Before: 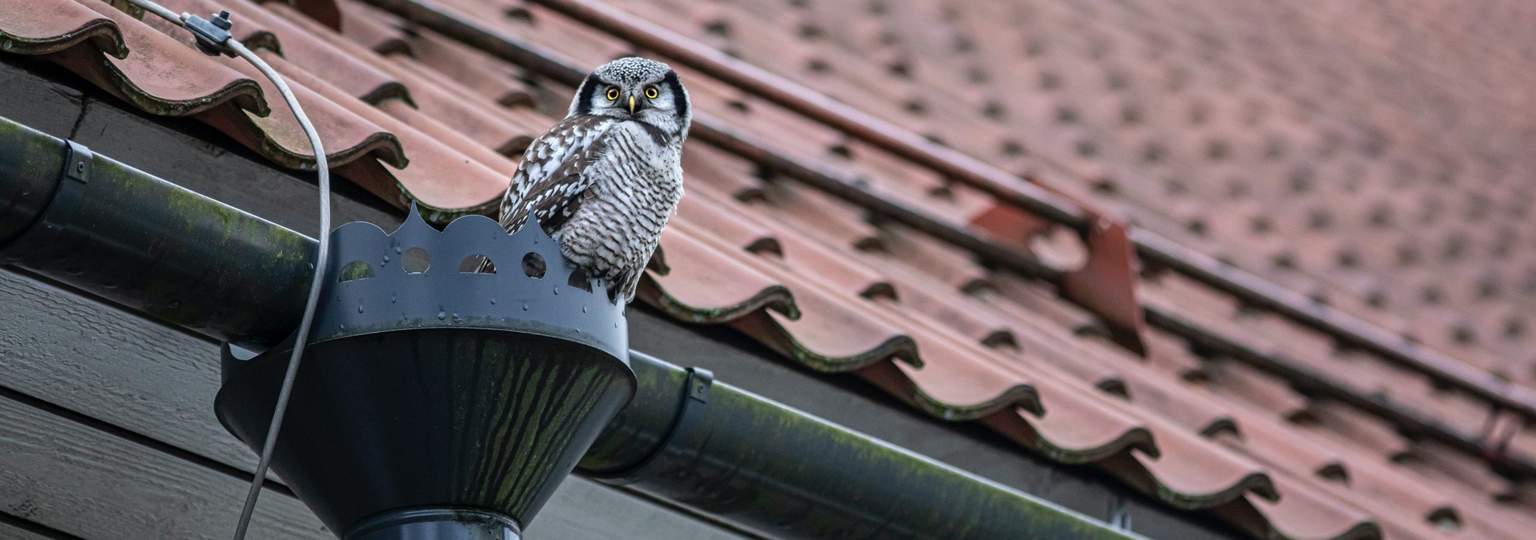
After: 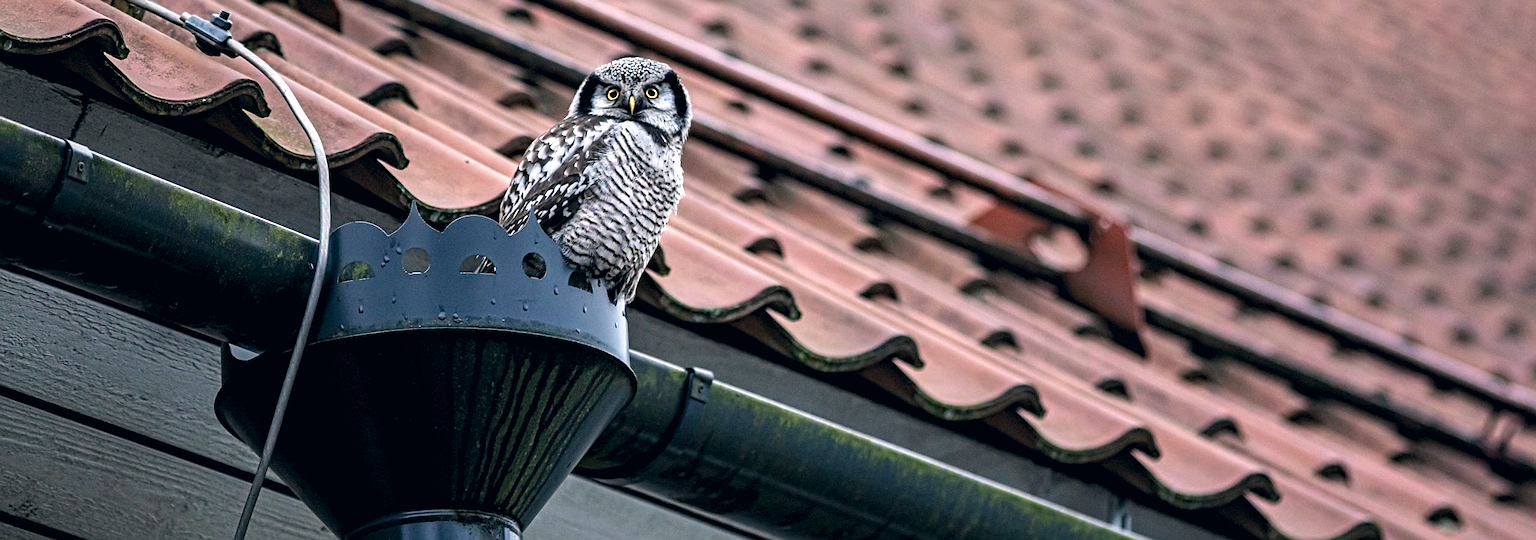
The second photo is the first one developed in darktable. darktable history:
sharpen: on, module defaults
color correction: highlights a* 5.47, highlights b* 5.33, shadows a* -4.22, shadows b* -5.06
haze removal: compatibility mode true, adaptive false
levels: levels [0.055, 0.477, 0.9]
